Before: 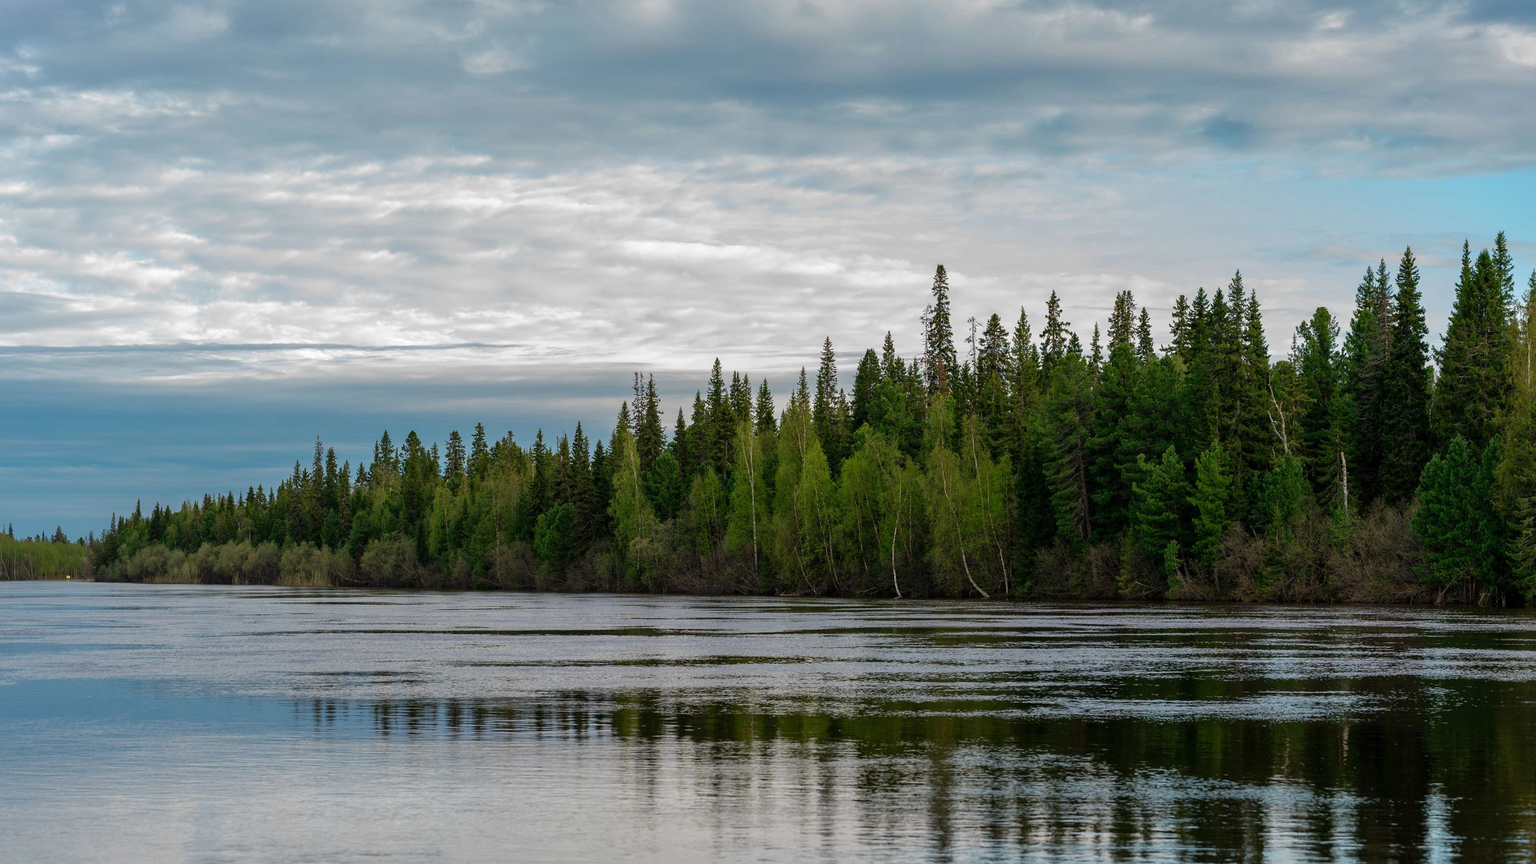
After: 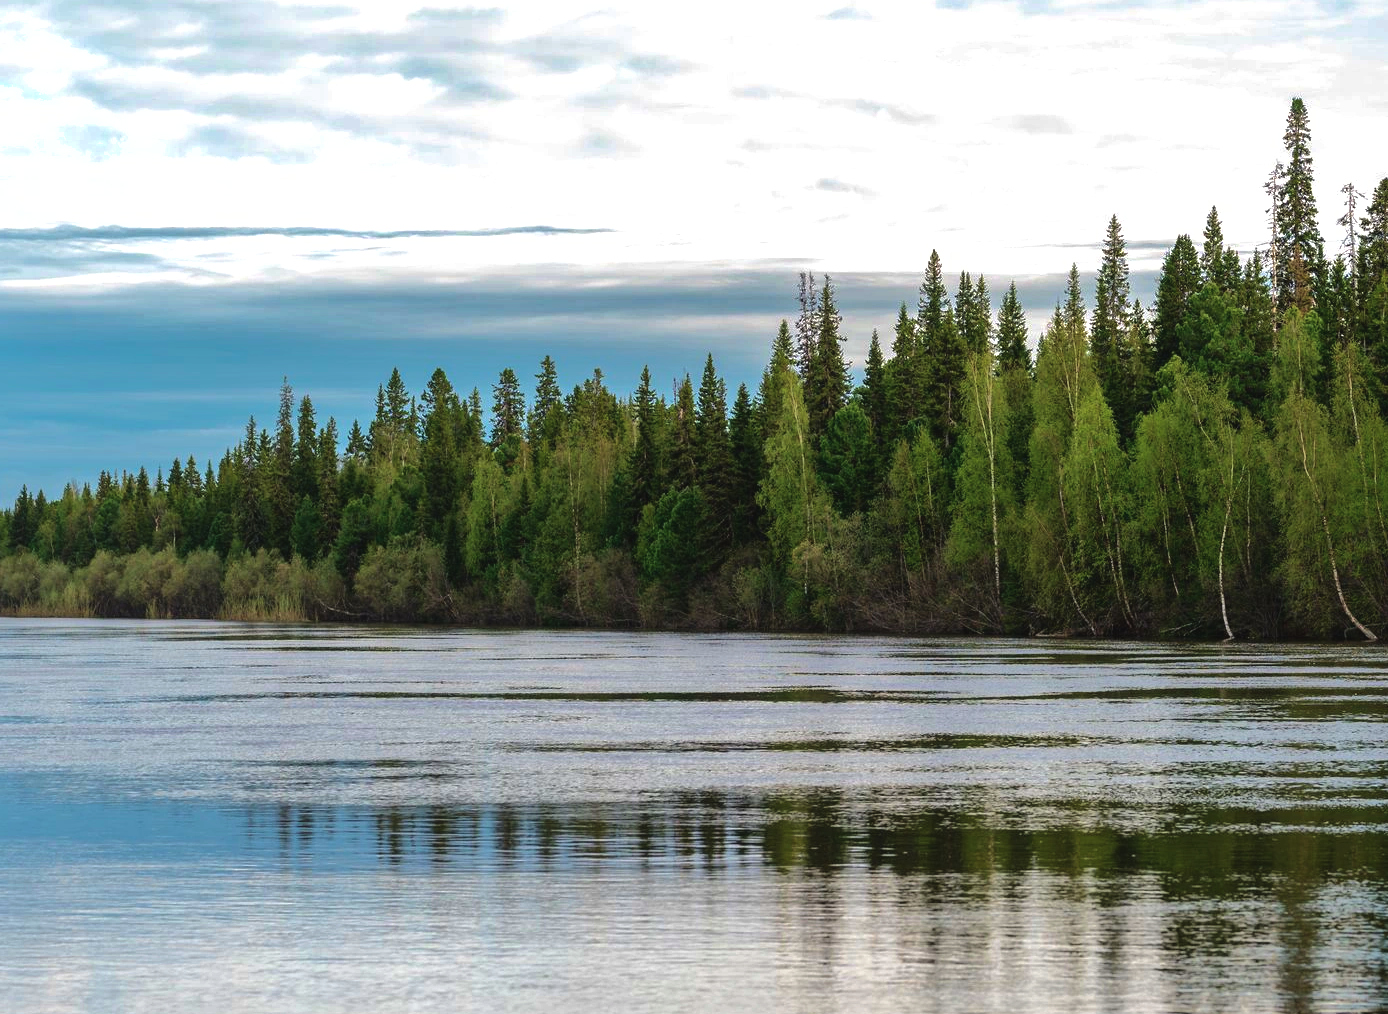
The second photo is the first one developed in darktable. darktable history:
crop: left 9.291%, top 23.64%, right 35.108%, bottom 4.128%
exposure: black level correction -0.007, exposure 0.072 EV, compensate highlight preservation false
tone equalizer: -8 EV -0.752 EV, -7 EV -0.683 EV, -6 EV -0.613 EV, -5 EV -0.371 EV, -3 EV 0.394 EV, -2 EV 0.6 EV, -1 EV 0.693 EV, +0 EV 0.747 EV
shadows and highlights: shadows 39.34, highlights -59.74
velvia: on, module defaults
contrast brightness saturation: contrast 0.136
